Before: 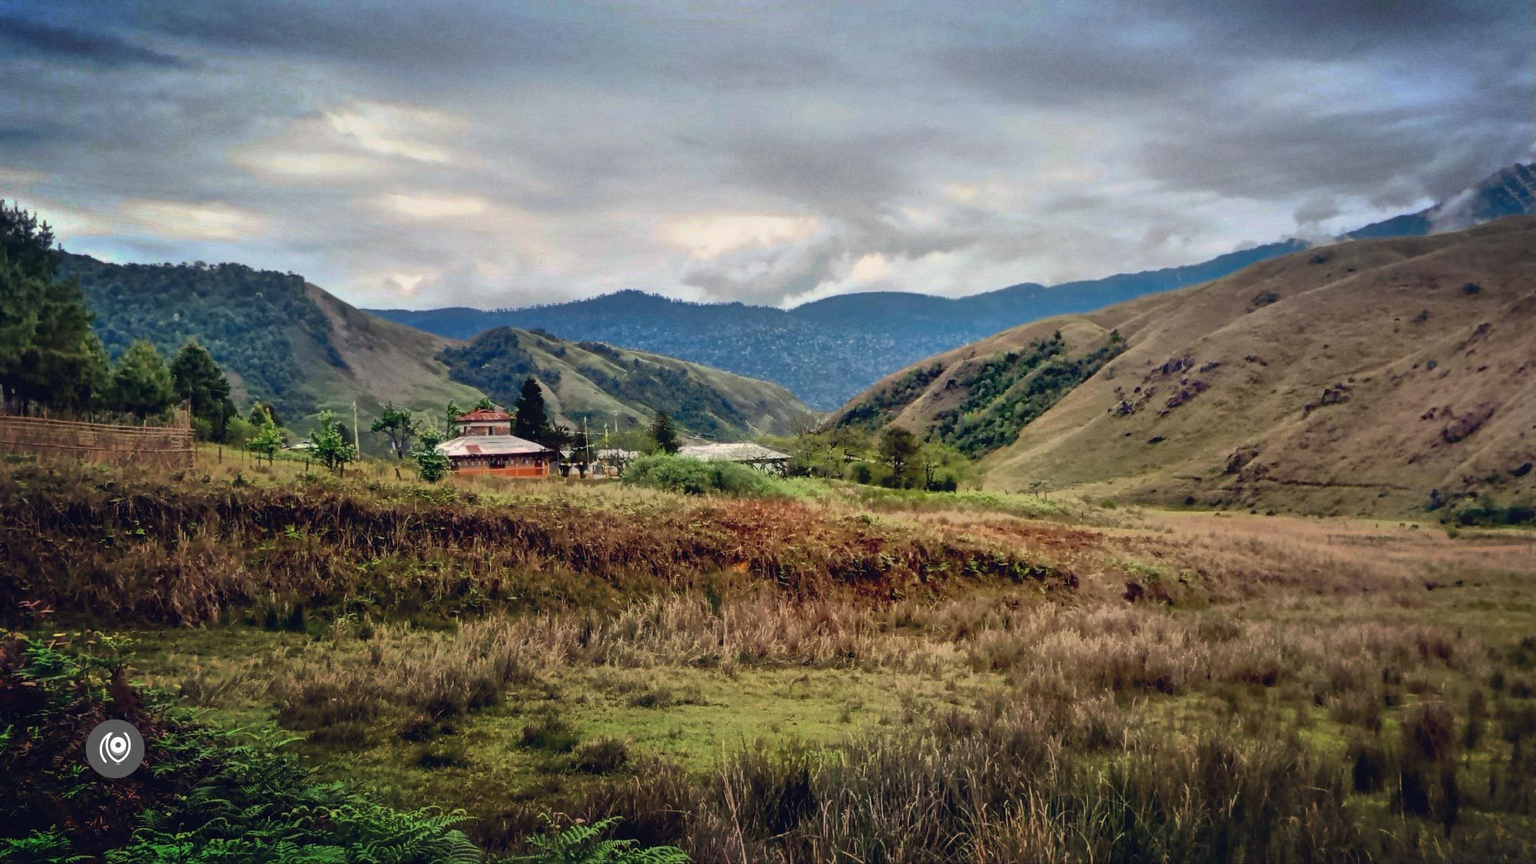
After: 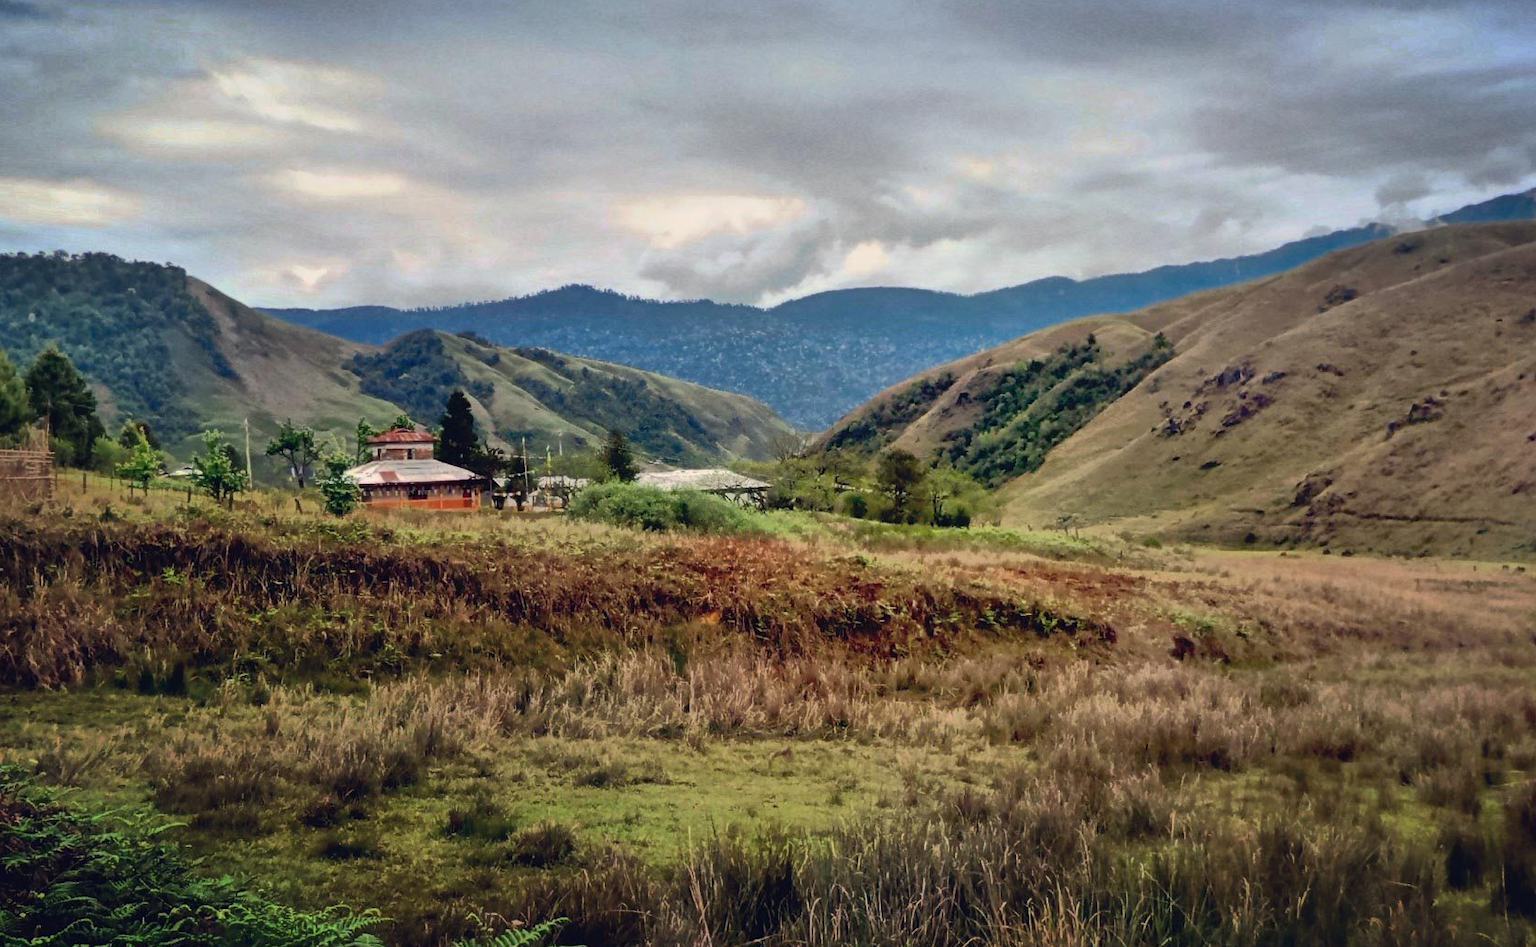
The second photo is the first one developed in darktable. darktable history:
crop: left 9.781%, top 6.214%, right 6.892%, bottom 2.486%
